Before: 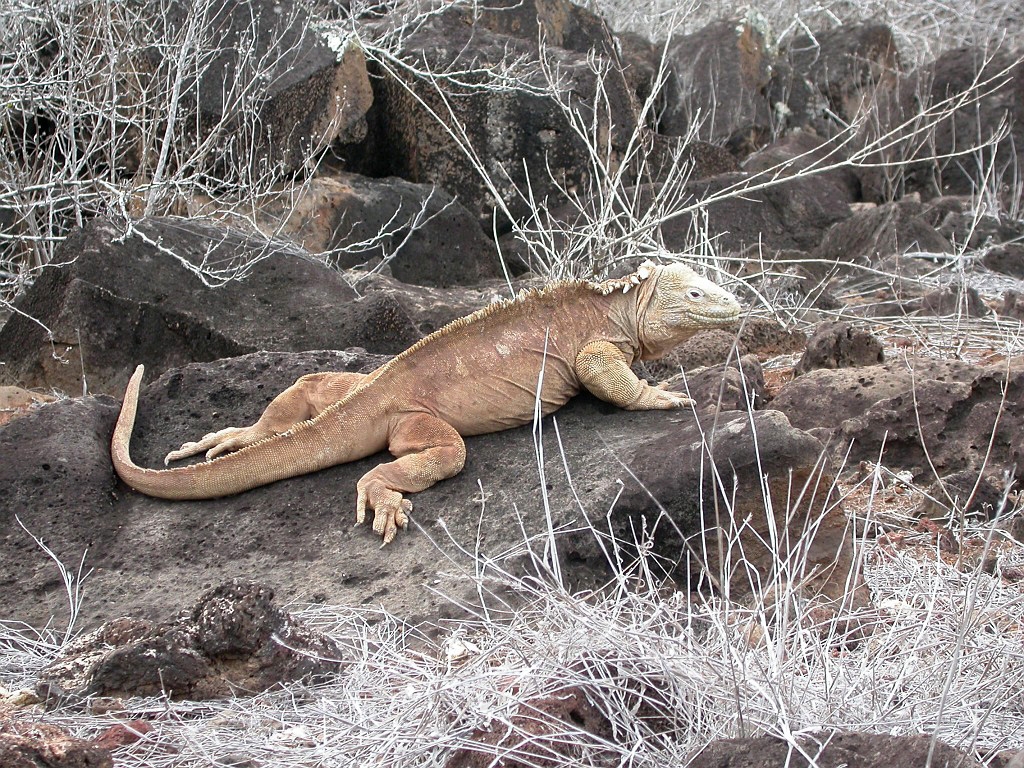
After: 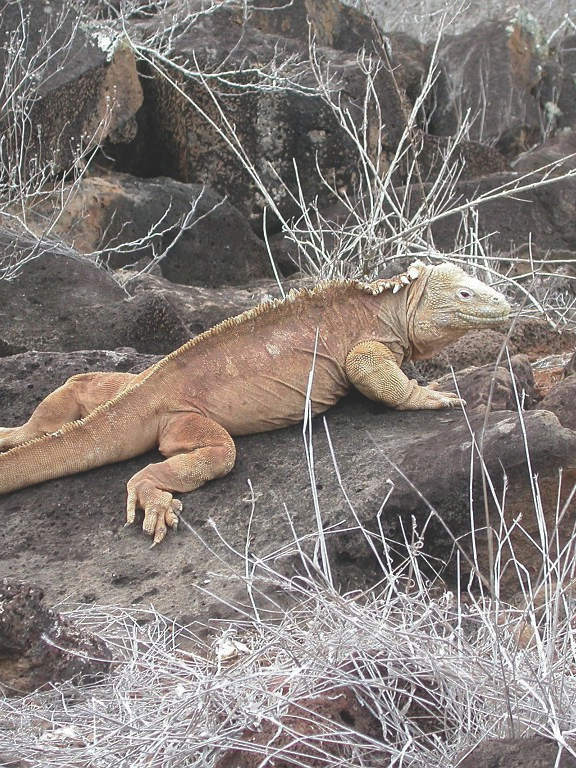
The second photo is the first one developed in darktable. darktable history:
shadows and highlights: shadows 40, highlights -60
exposure: black level correction -0.015, compensate highlight preservation false
crop and rotate: left 22.516%, right 21.234%
